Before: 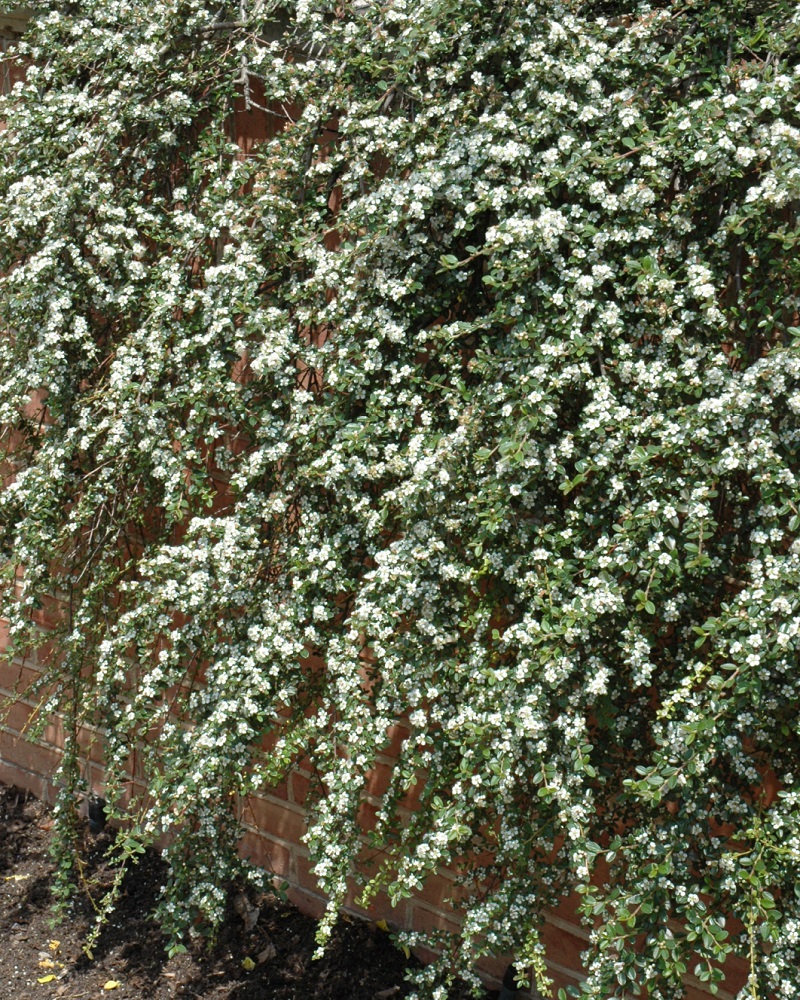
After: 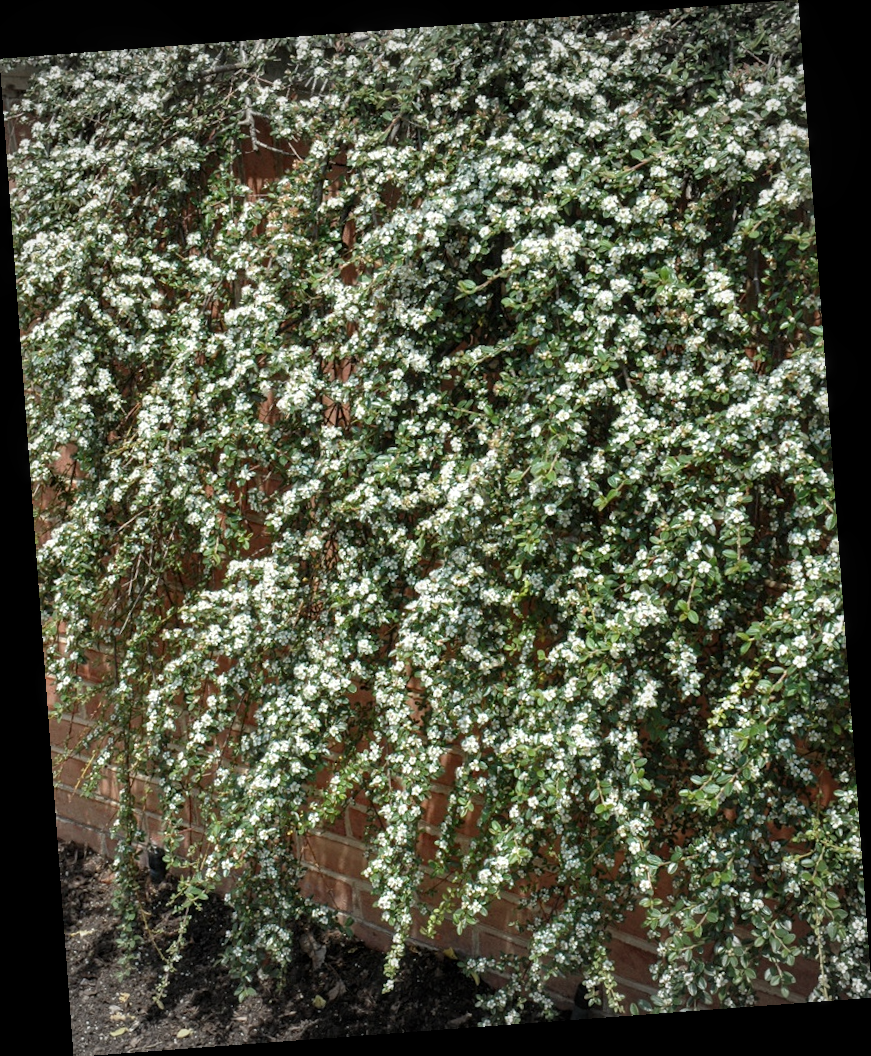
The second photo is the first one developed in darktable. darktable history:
vignetting: fall-off start 100%, brightness -0.282, width/height ratio 1.31
local contrast: on, module defaults
rotate and perspective: rotation -4.25°, automatic cropping off
